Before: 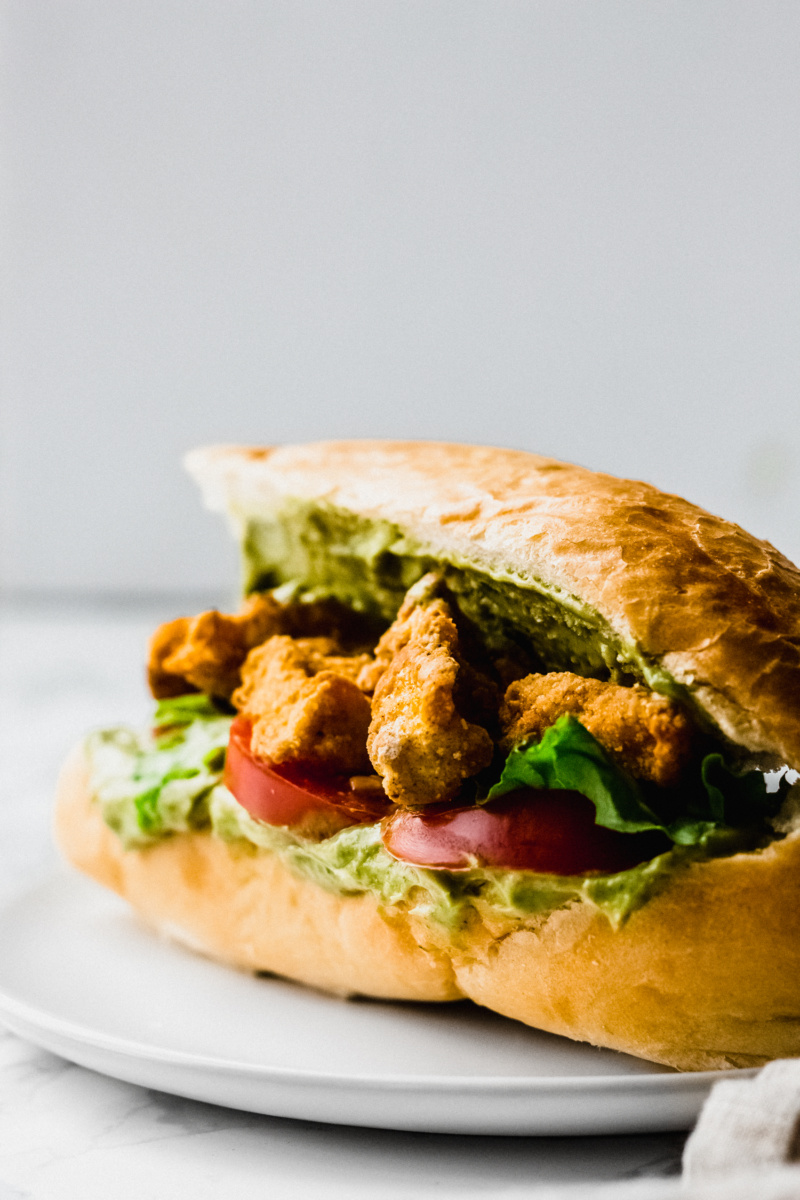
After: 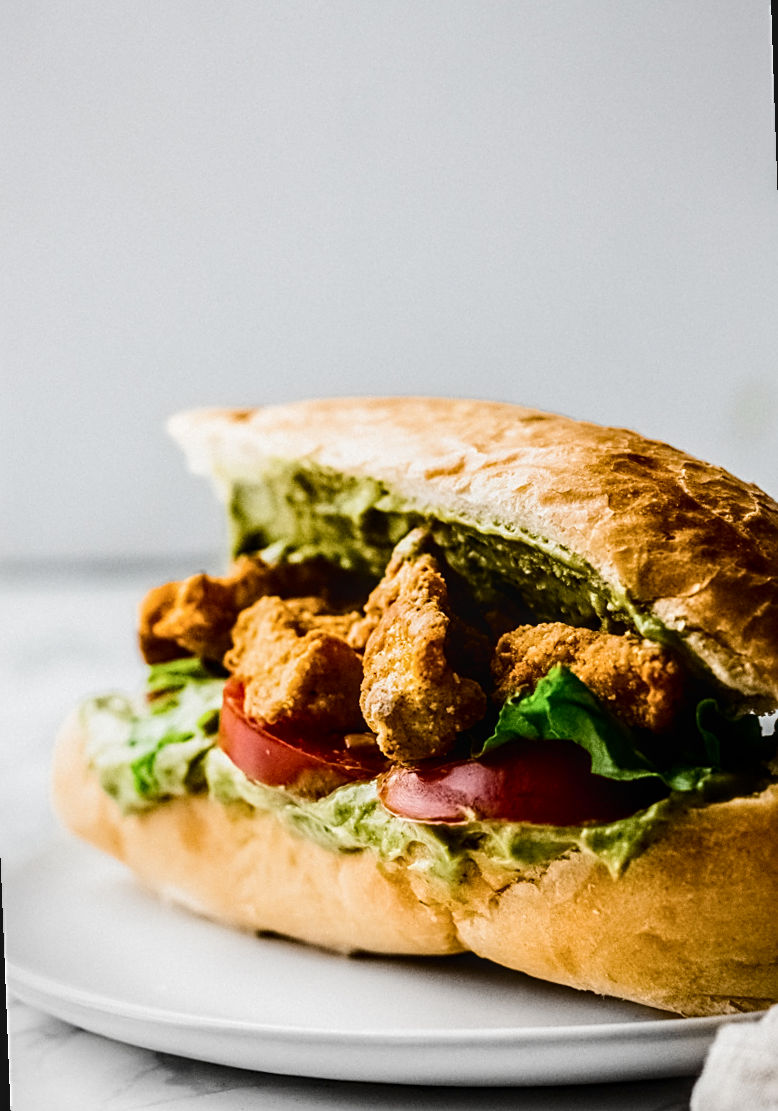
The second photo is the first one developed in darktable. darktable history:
crop and rotate: left 0.614%, top 0.179%, bottom 0.309%
local contrast: on, module defaults
rgb curve: curves: ch0 [(0, 0) (0.175, 0.154) (0.785, 0.663) (1, 1)]
rotate and perspective: rotation -2.12°, lens shift (vertical) 0.009, lens shift (horizontal) -0.008, automatic cropping original format, crop left 0.036, crop right 0.964, crop top 0.05, crop bottom 0.959
white balance: emerald 1
sharpen: on, module defaults
contrast brightness saturation: contrast 0.28
